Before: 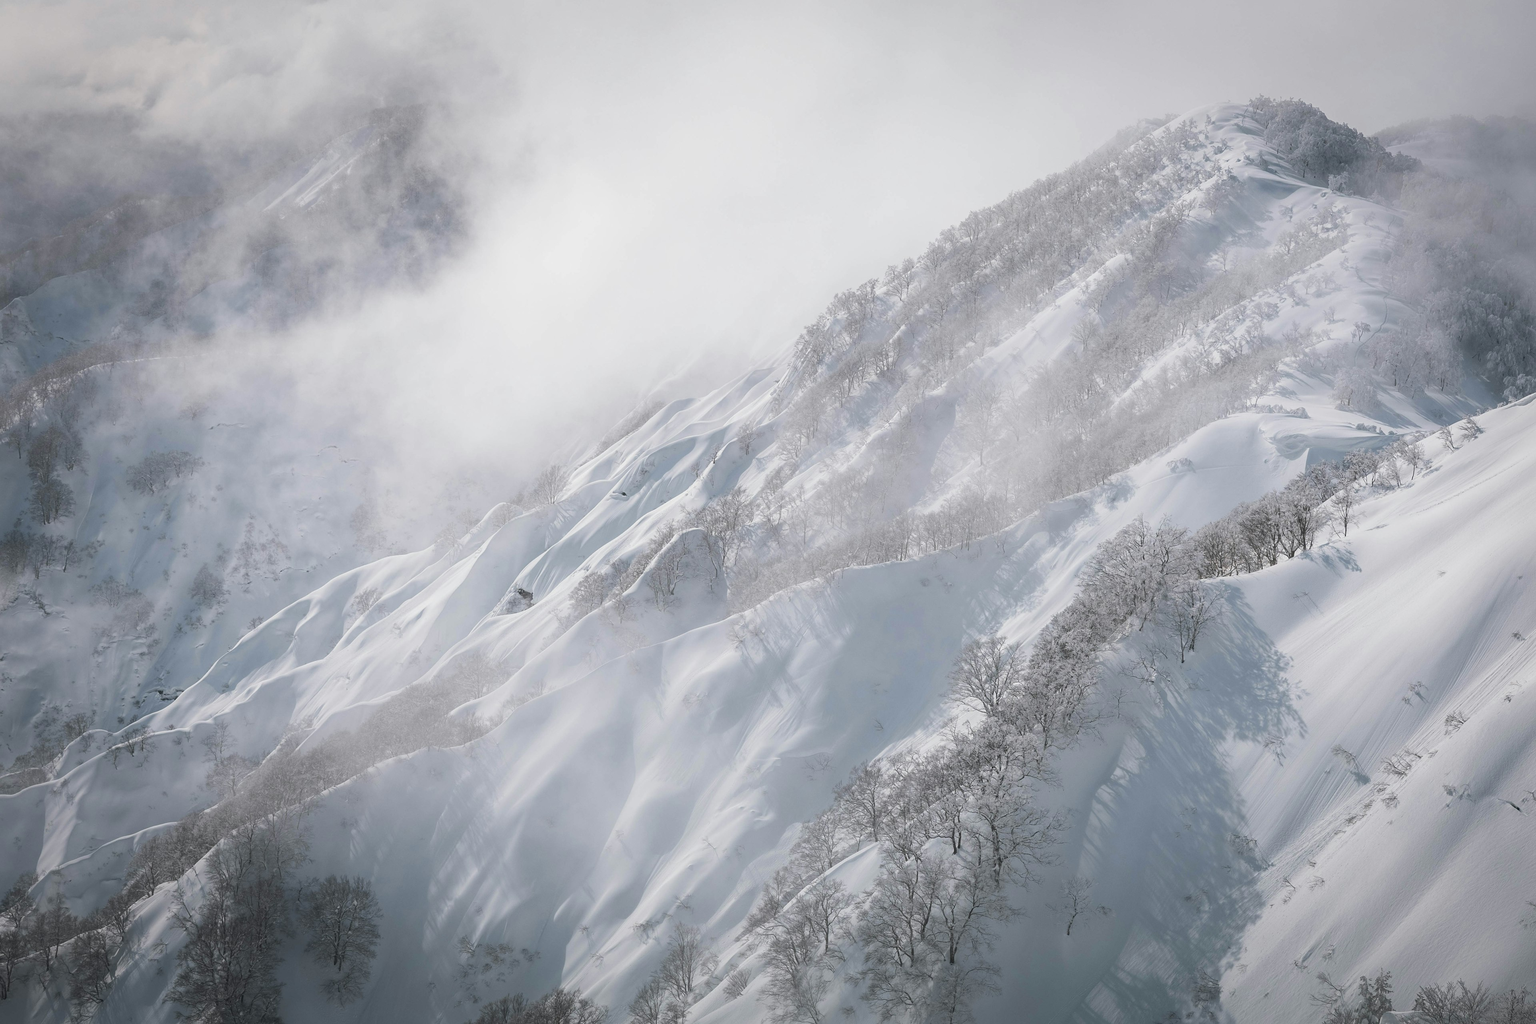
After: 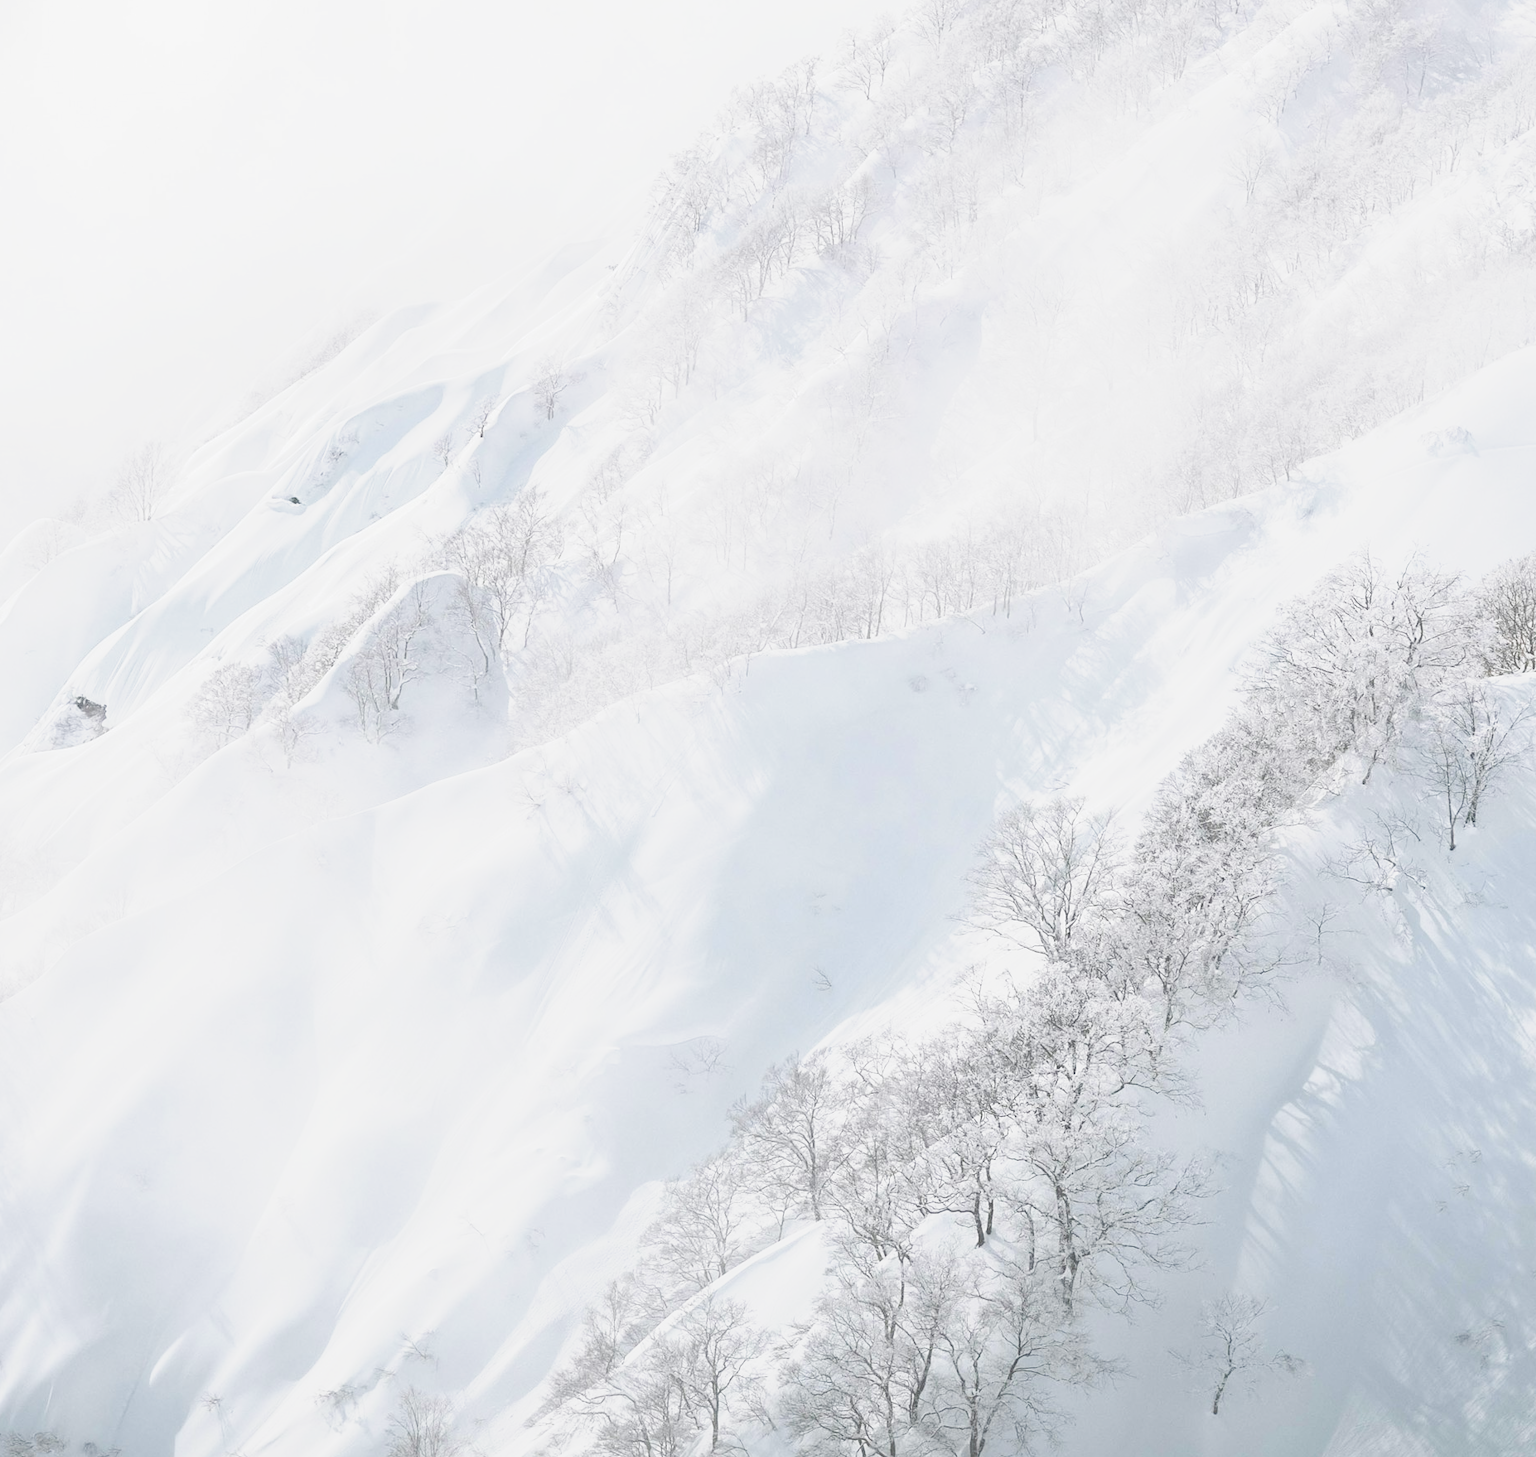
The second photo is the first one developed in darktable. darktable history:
crop: left 31.379%, top 24.658%, right 20.326%, bottom 6.628%
tone curve: curves: ch0 [(0, 0) (0.003, 0.195) (0.011, 0.161) (0.025, 0.21) (0.044, 0.24) (0.069, 0.254) (0.1, 0.283) (0.136, 0.347) (0.177, 0.412) (0.224, 0.455) (0.277, 0.531) (0.335, 0.606) (0.399, 0.679) (0.468, 0.748) (0.543, 0.814) (0.623, 0.876) (0.709, 0.927) (0.801, 0.949) (0.898, 0.962) (1, 1)], preserve colors none
